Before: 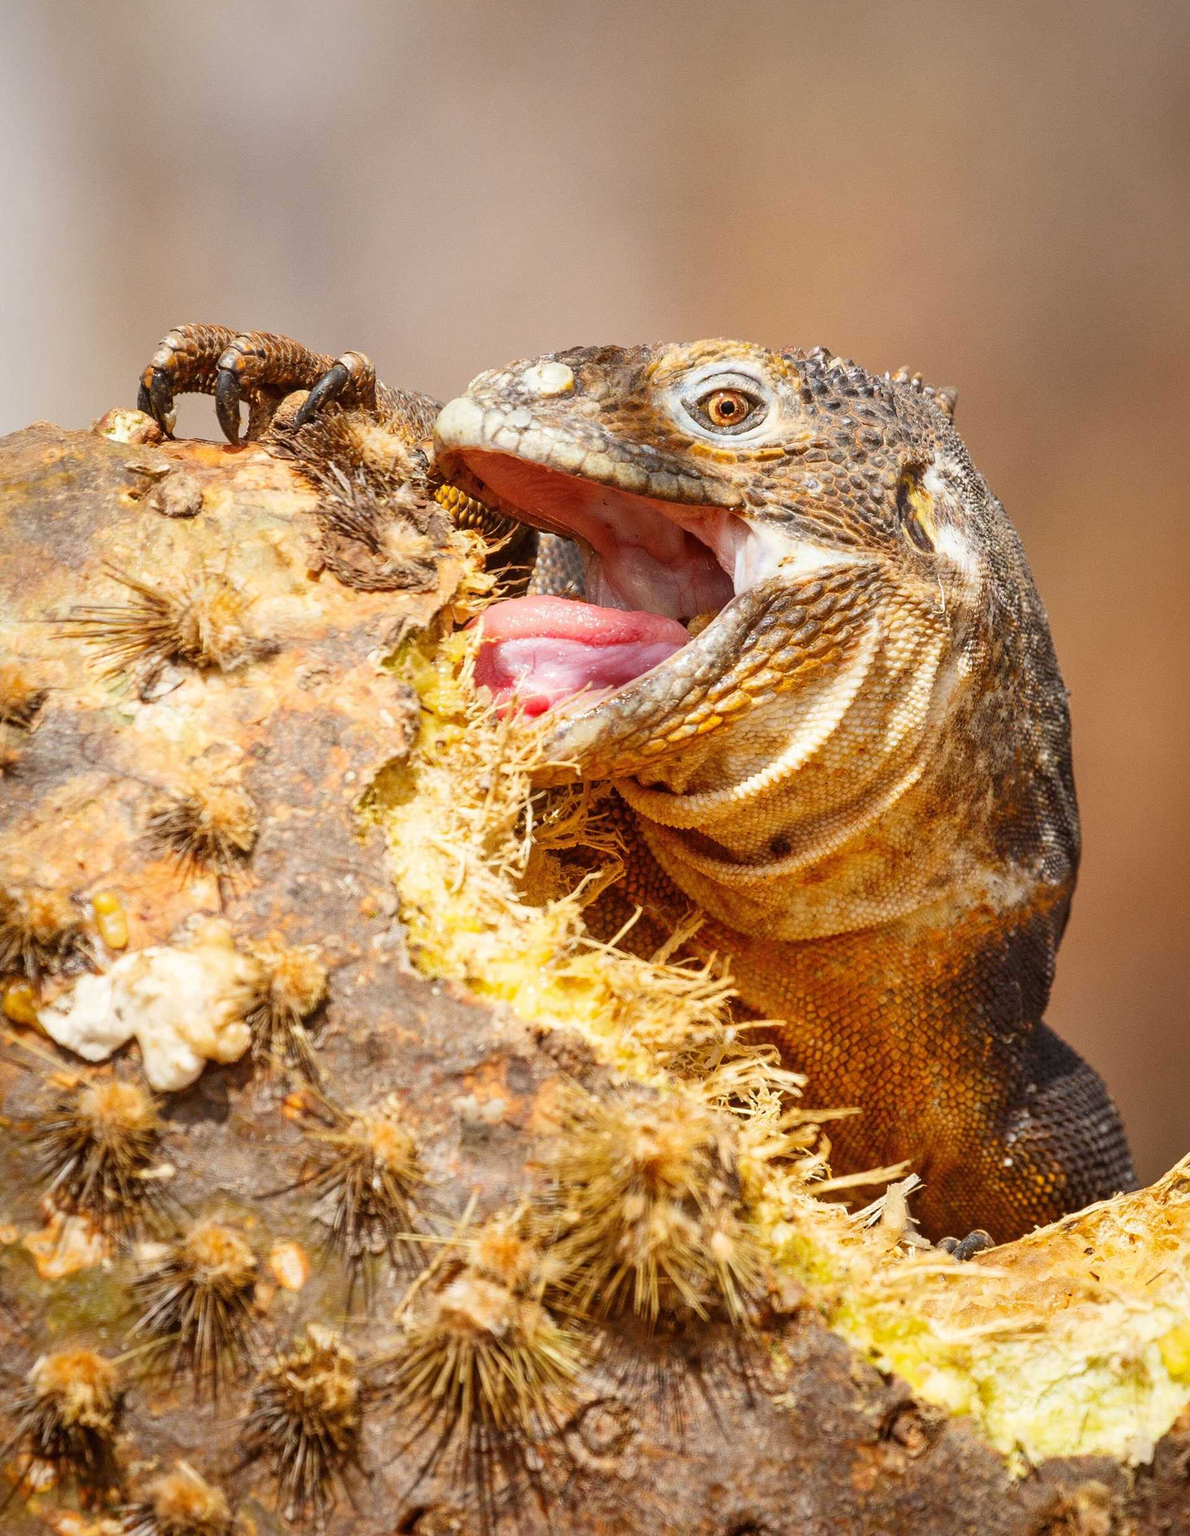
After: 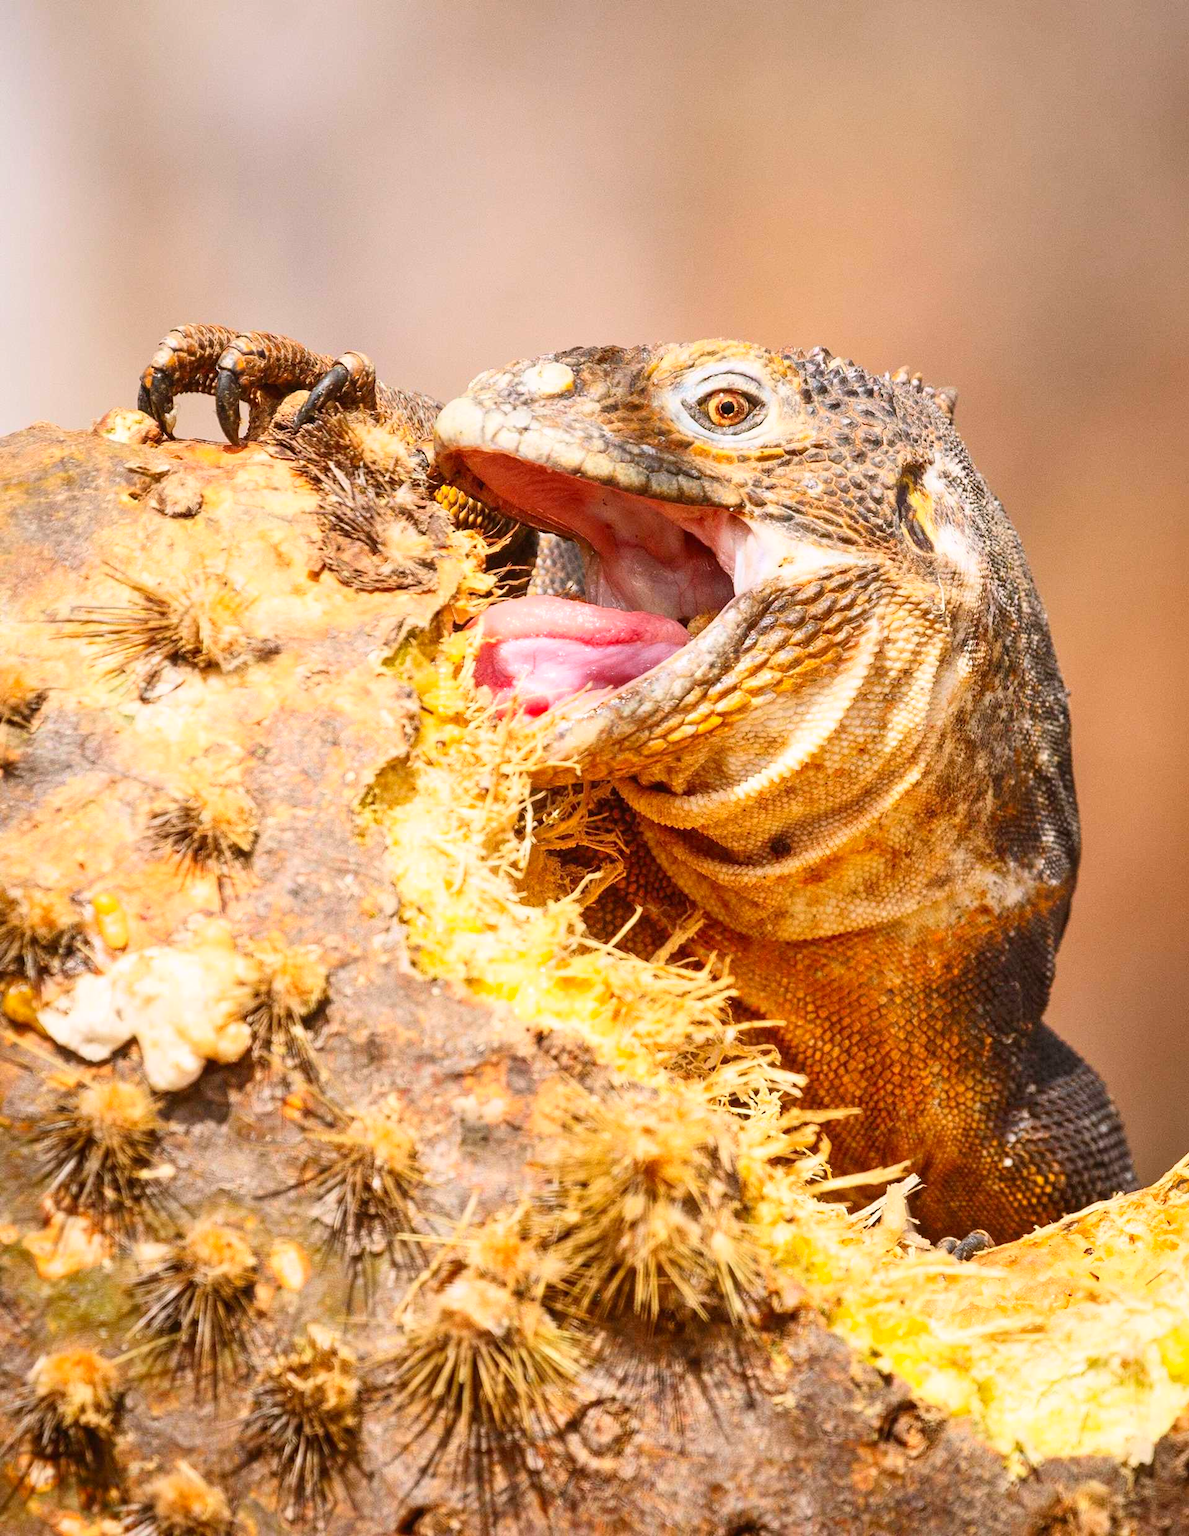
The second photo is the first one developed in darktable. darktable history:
color correction: highlights a* 3.12, highlights b* -1.55, shadows a* -0.101, shadows b* 2.52, saturation 0.98
contrast brightness saturation: contrast 0.2, brightness 0.16, saturation 0.22
